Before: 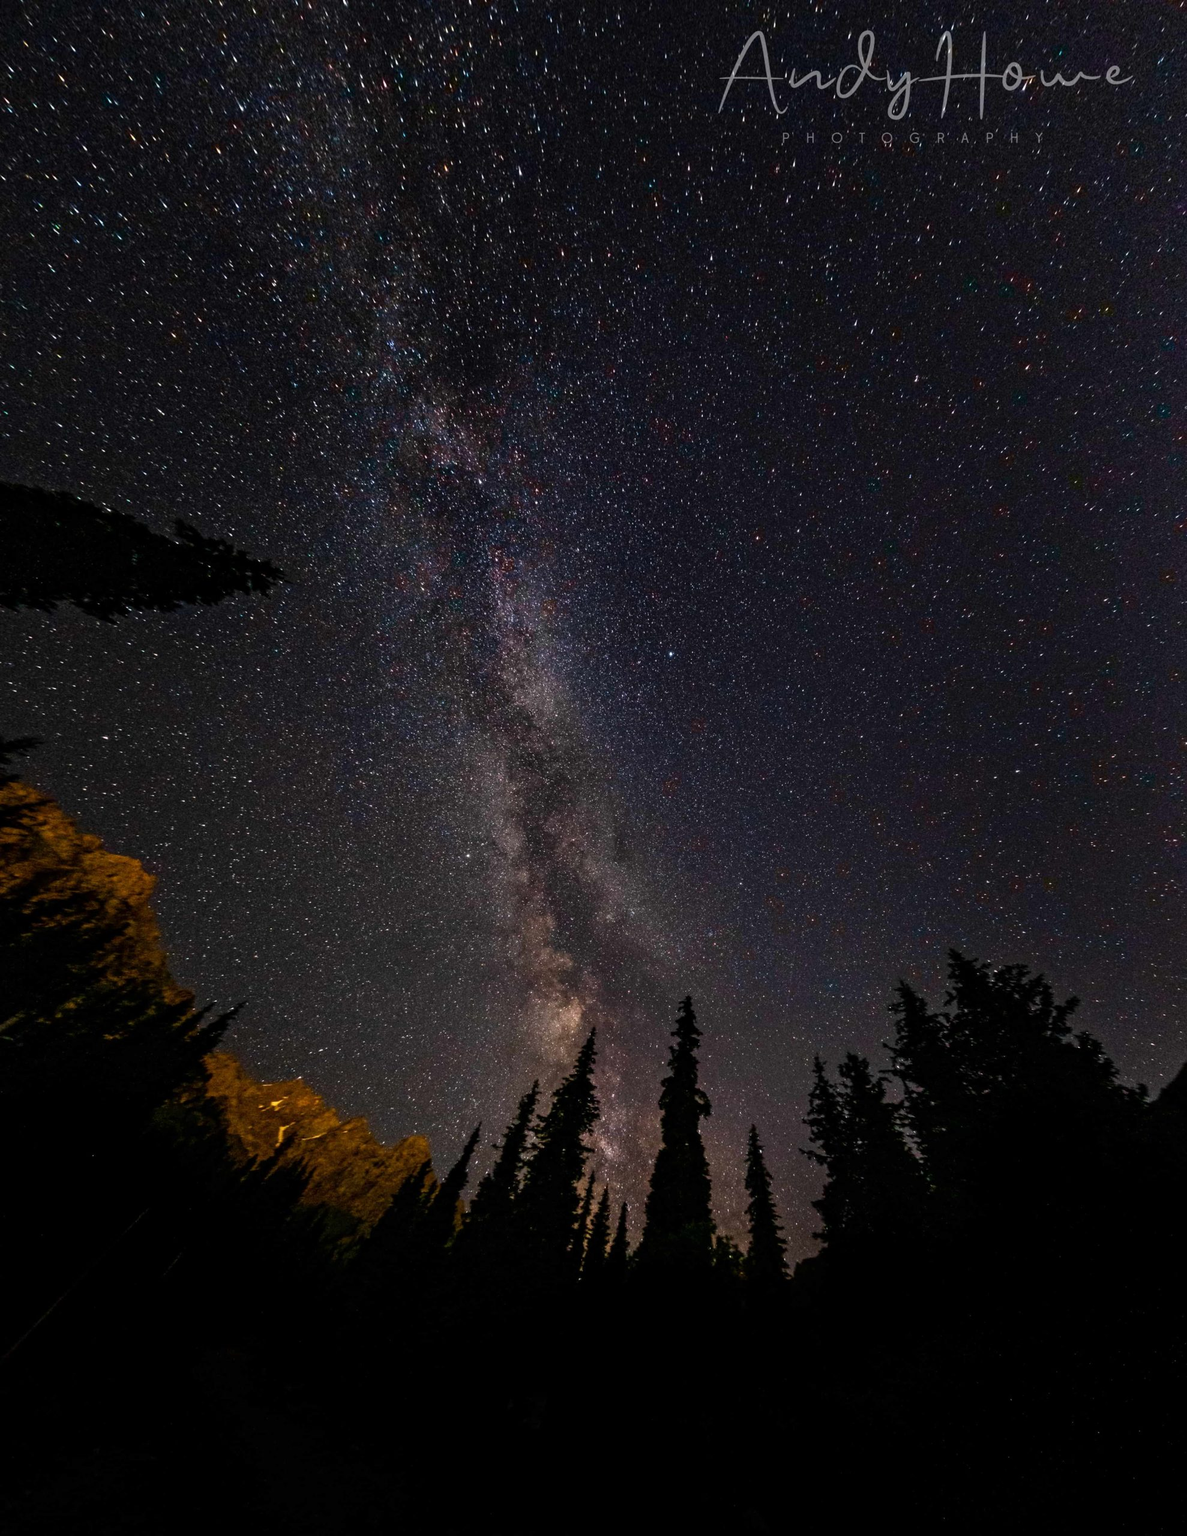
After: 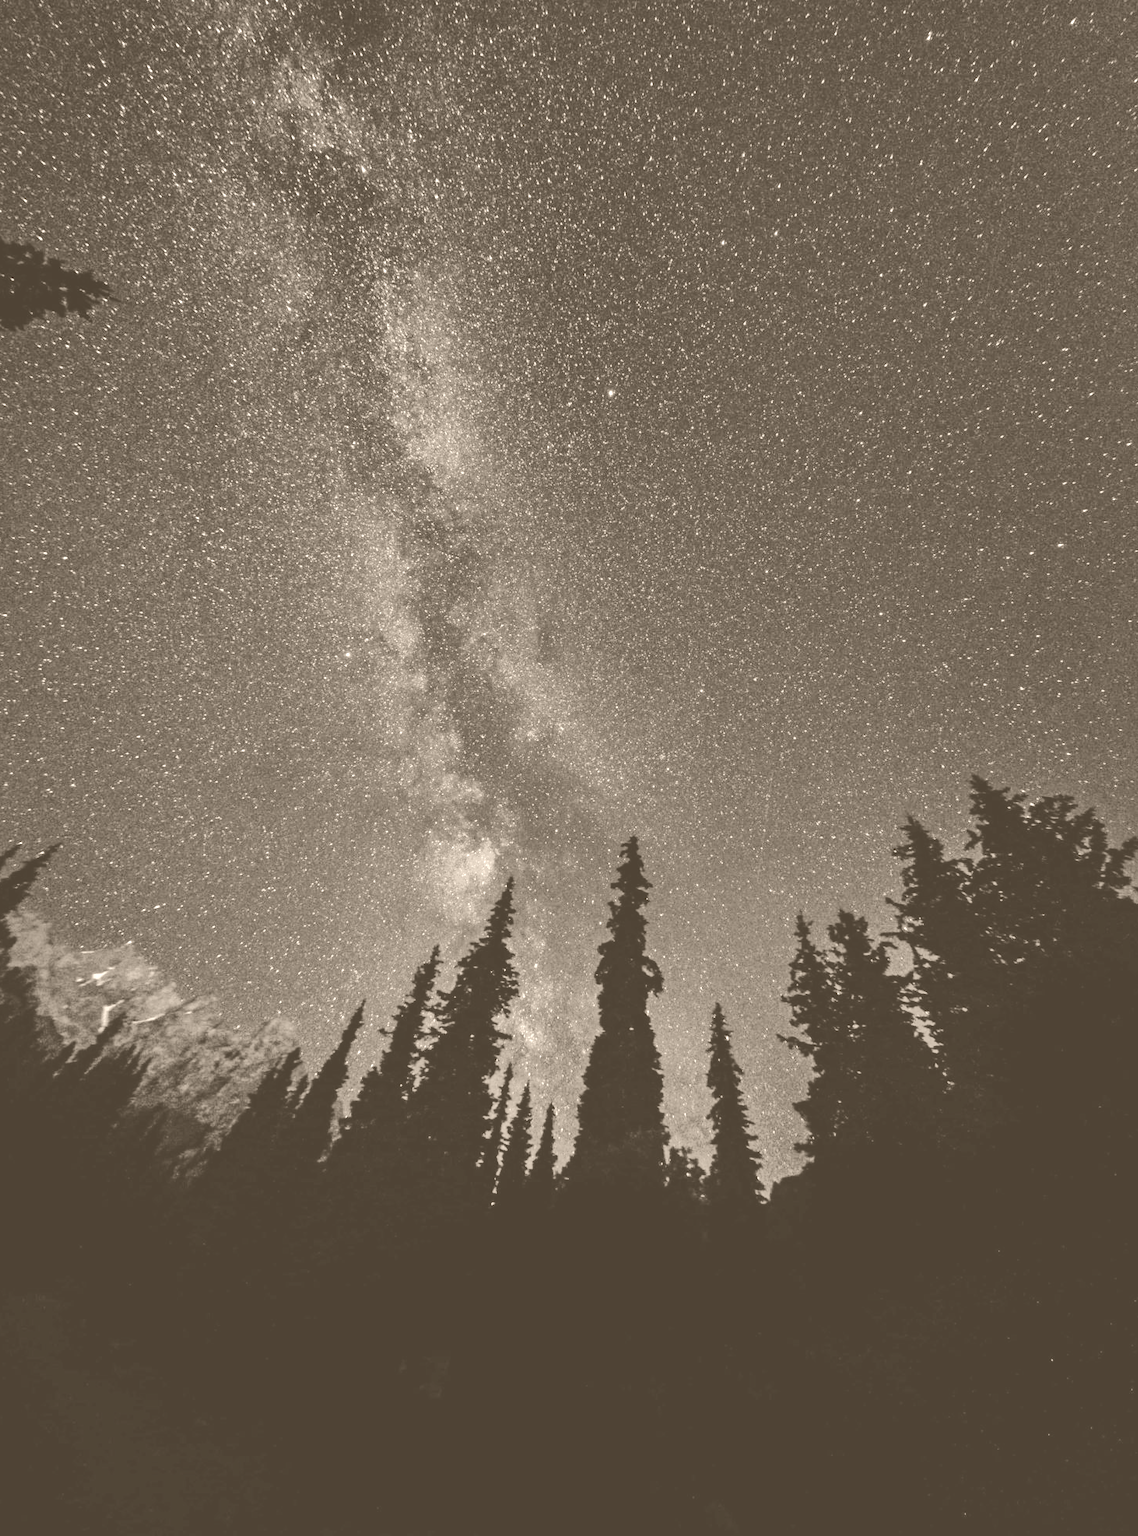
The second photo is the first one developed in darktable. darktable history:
colorize: hue 34.49°, saturation 35.33%, source mix 100%, version 1
crop: left 16.871%, top 22.857%, right 9.116%
shadows and highlights: highlights -60
